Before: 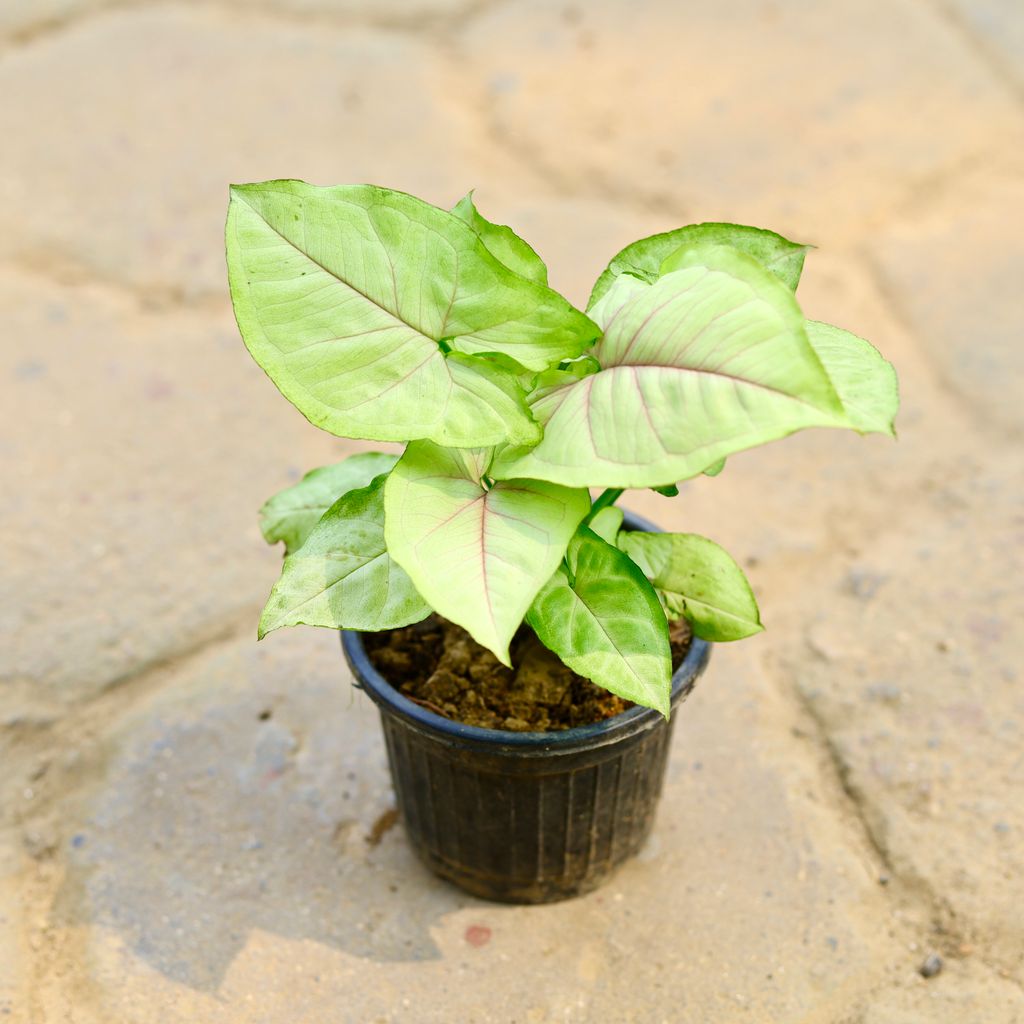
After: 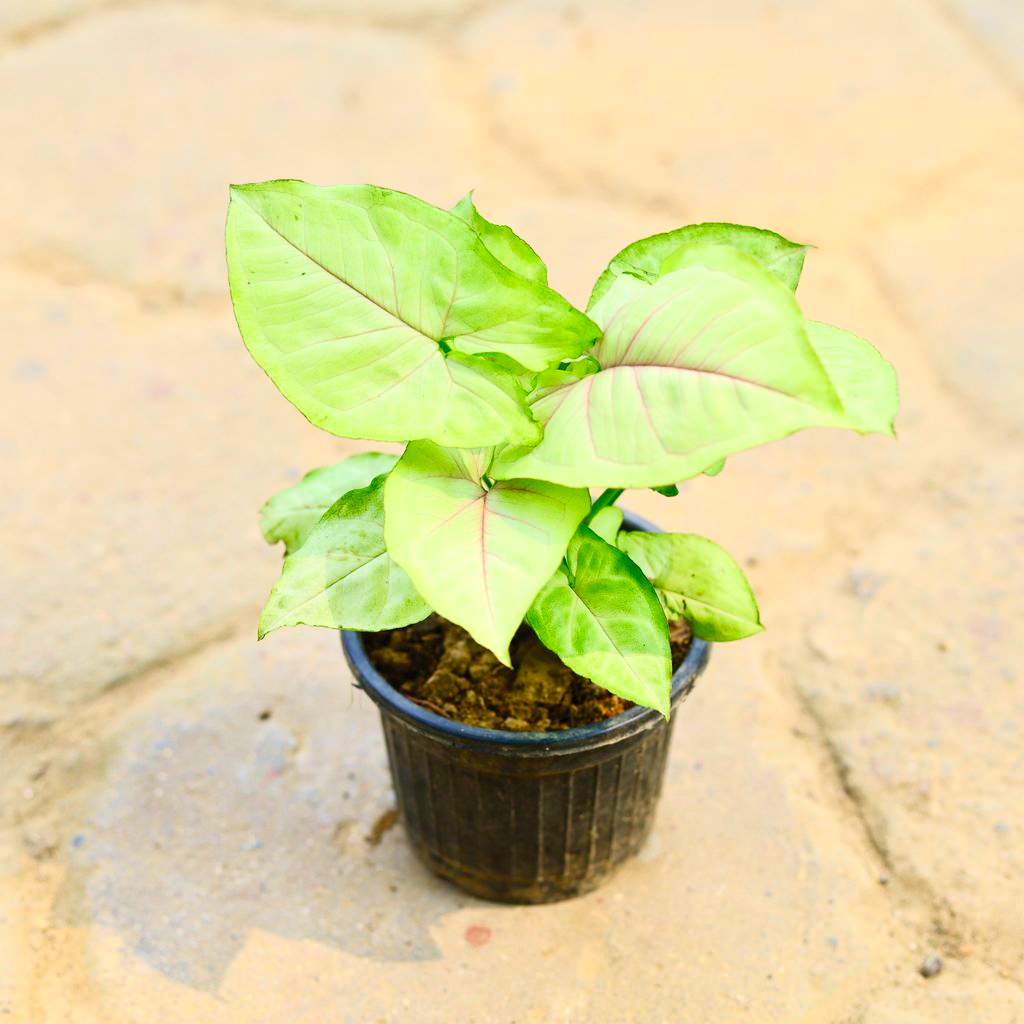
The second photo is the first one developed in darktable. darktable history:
contrast brightness saturation: contrast 0.198, brightness 0.158, saturation 0.217
